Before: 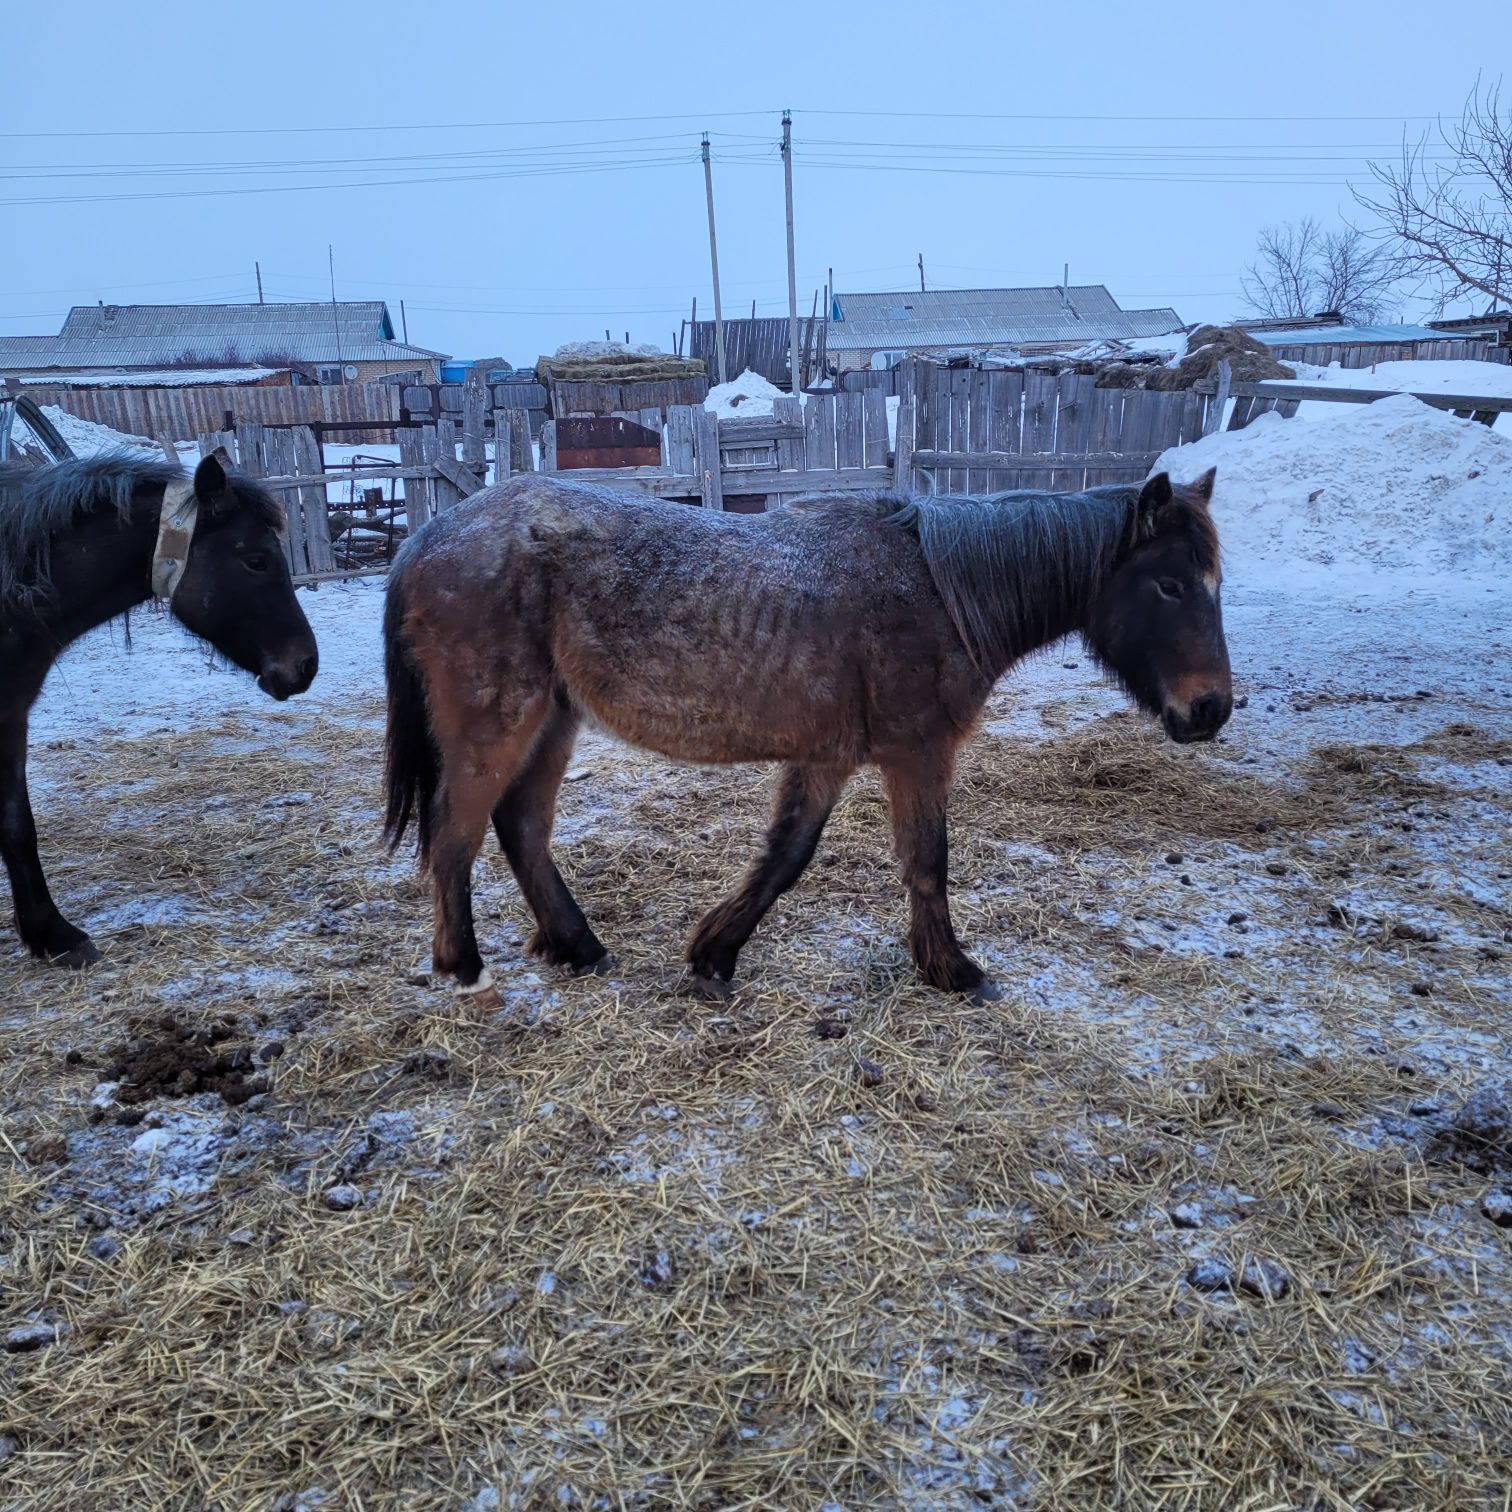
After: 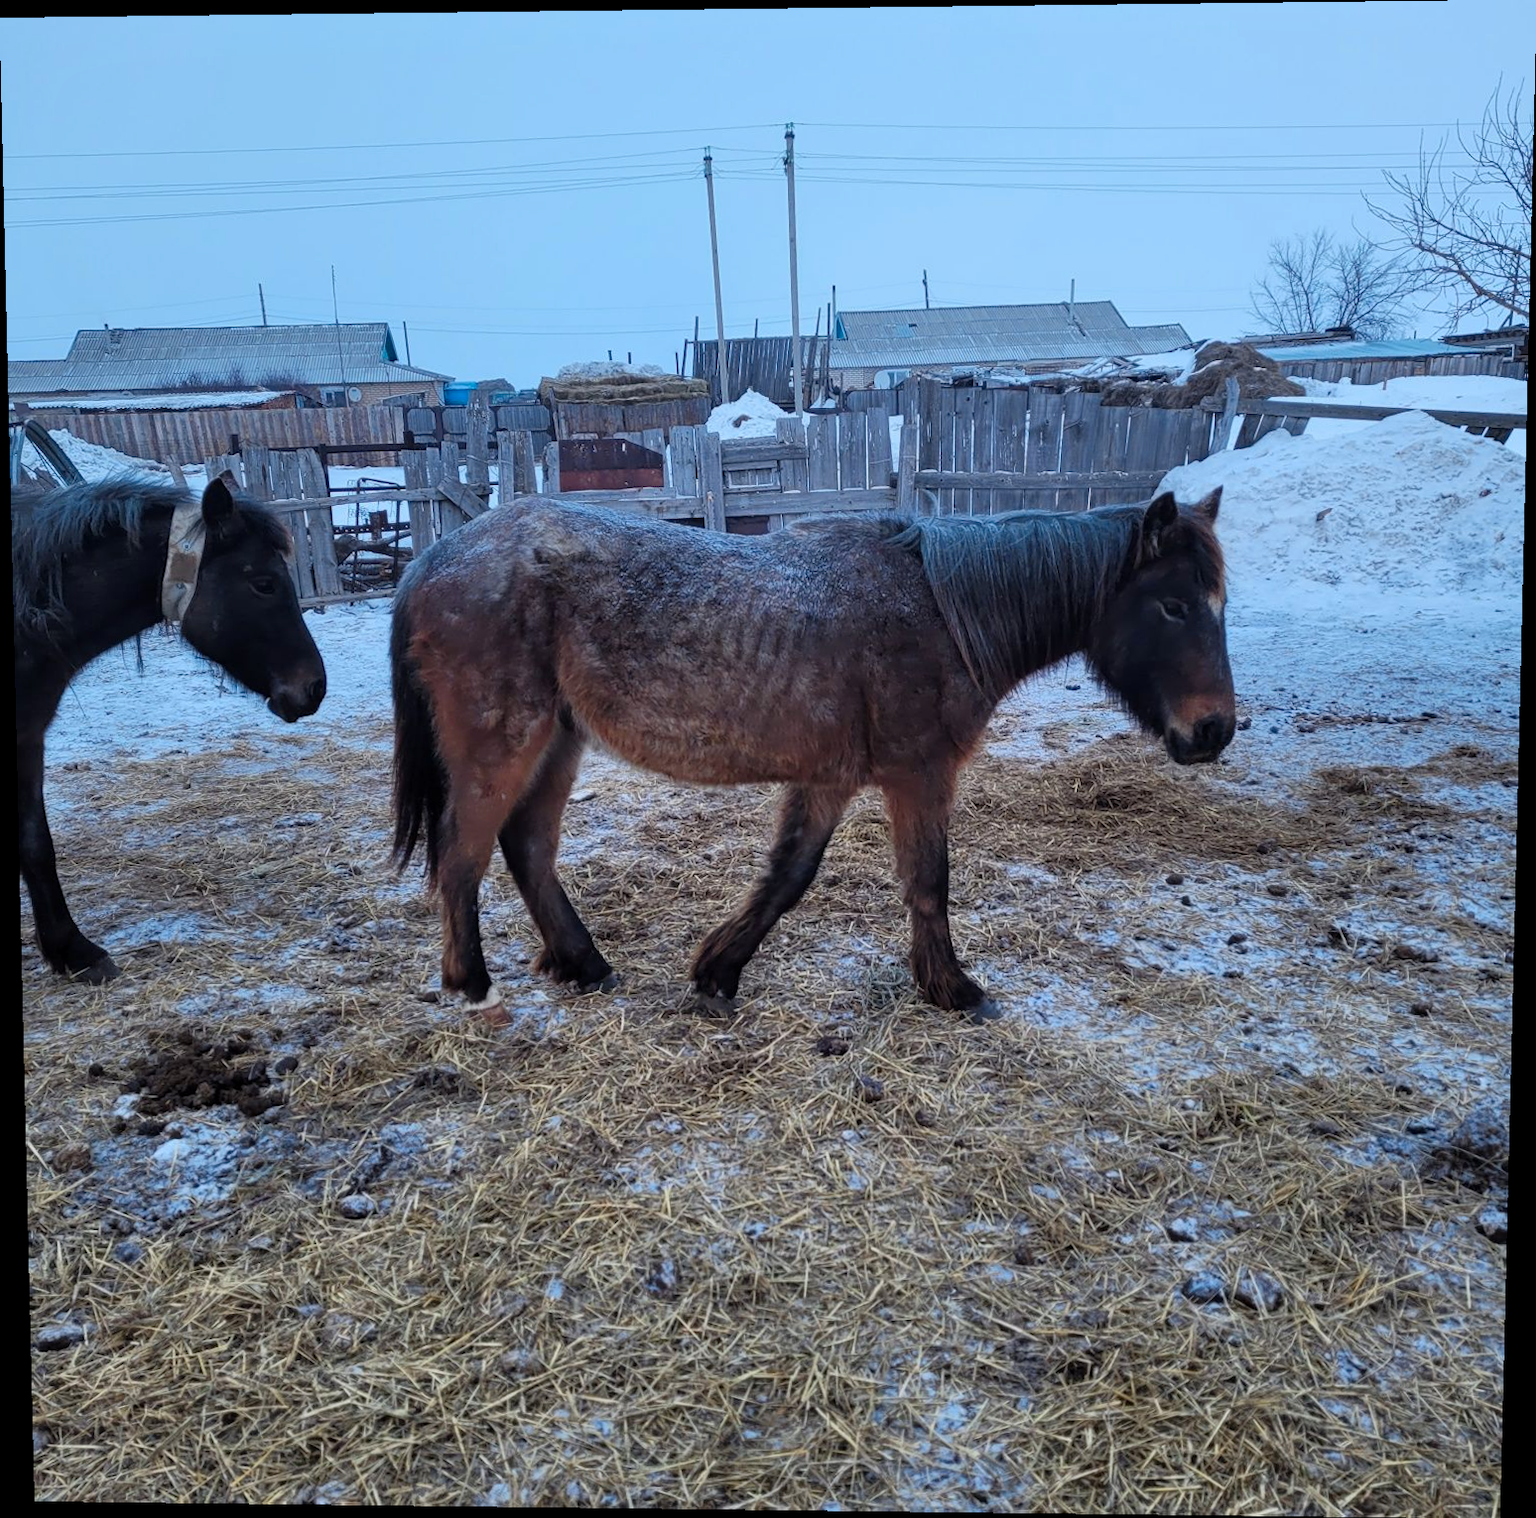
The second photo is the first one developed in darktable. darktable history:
color zones: curves: ch1 [(0.235, 0.558) (0.75, 0.5)]; ch2 [(0.25, 0.462) (0.749, 0.457)], mix 25.94%
rotate and perspective: lens shift (vertical) 0.048, lens shift (horizontal) -0.024, automatic cropping off
tone equalizer: on, module defaults
